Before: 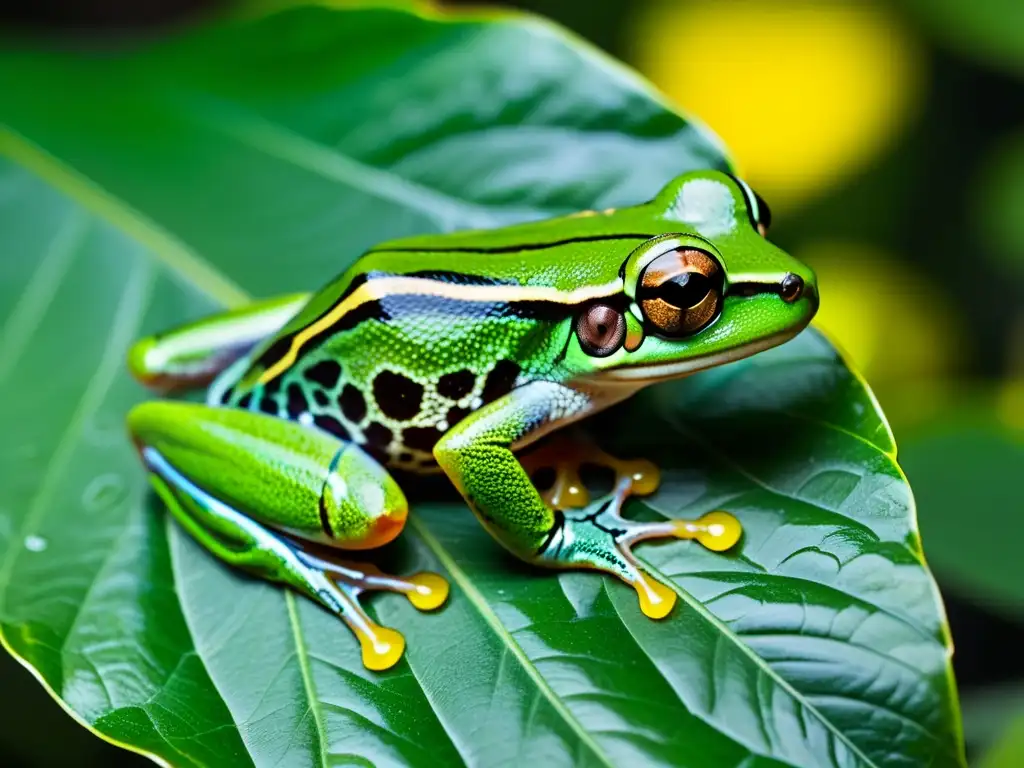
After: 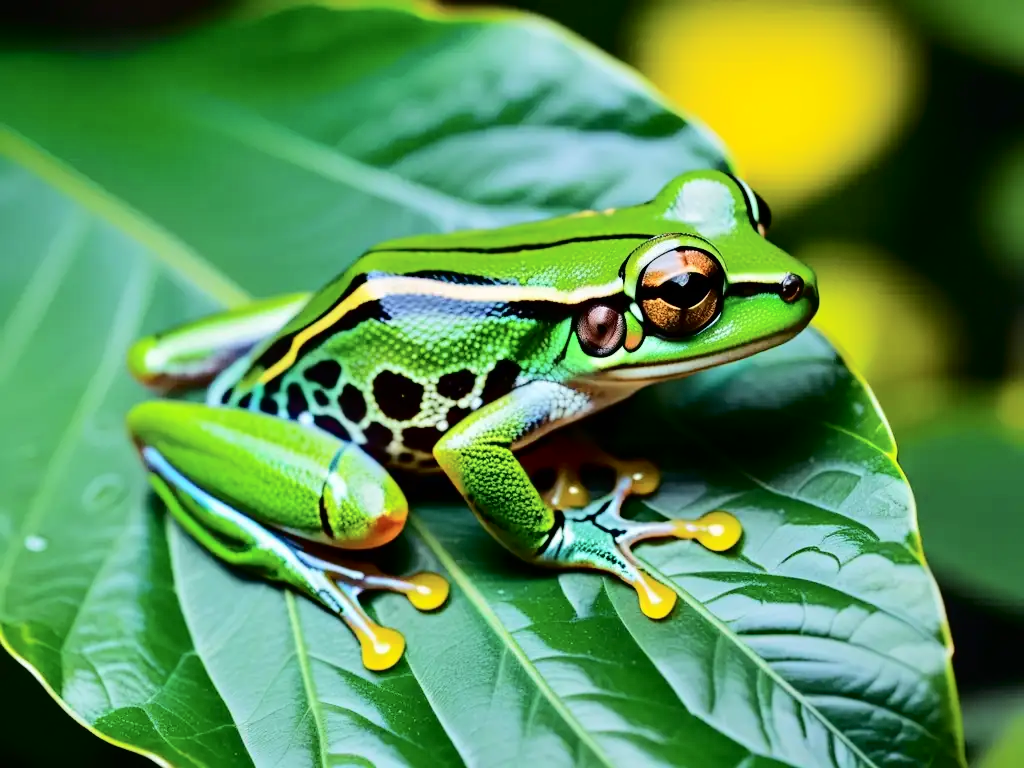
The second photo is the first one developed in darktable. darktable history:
shadows and highlights: shadows 25.15, highlights -25.27
tone curve: curves: ch0 [(0, 0) (0.003, 0.002) (0.011, 0.006) (0.025, 0.012) (0.044, 0.021) (0.069, 0.027) (0.1, 0.035) (0.136, 0.06) (0.177, 0.108) (0.224, 0.173) (0.277, 0.26) (0.335, 0.353) (0.399, 0.453) (0.468, 0.555) (0.543, 0.641) (0.623, 0.724) (0.709, 0.792) (0.801, 0.857) (0.898, 0.918) (1, 1)], color space Lab, independent channels, preserve colors none
